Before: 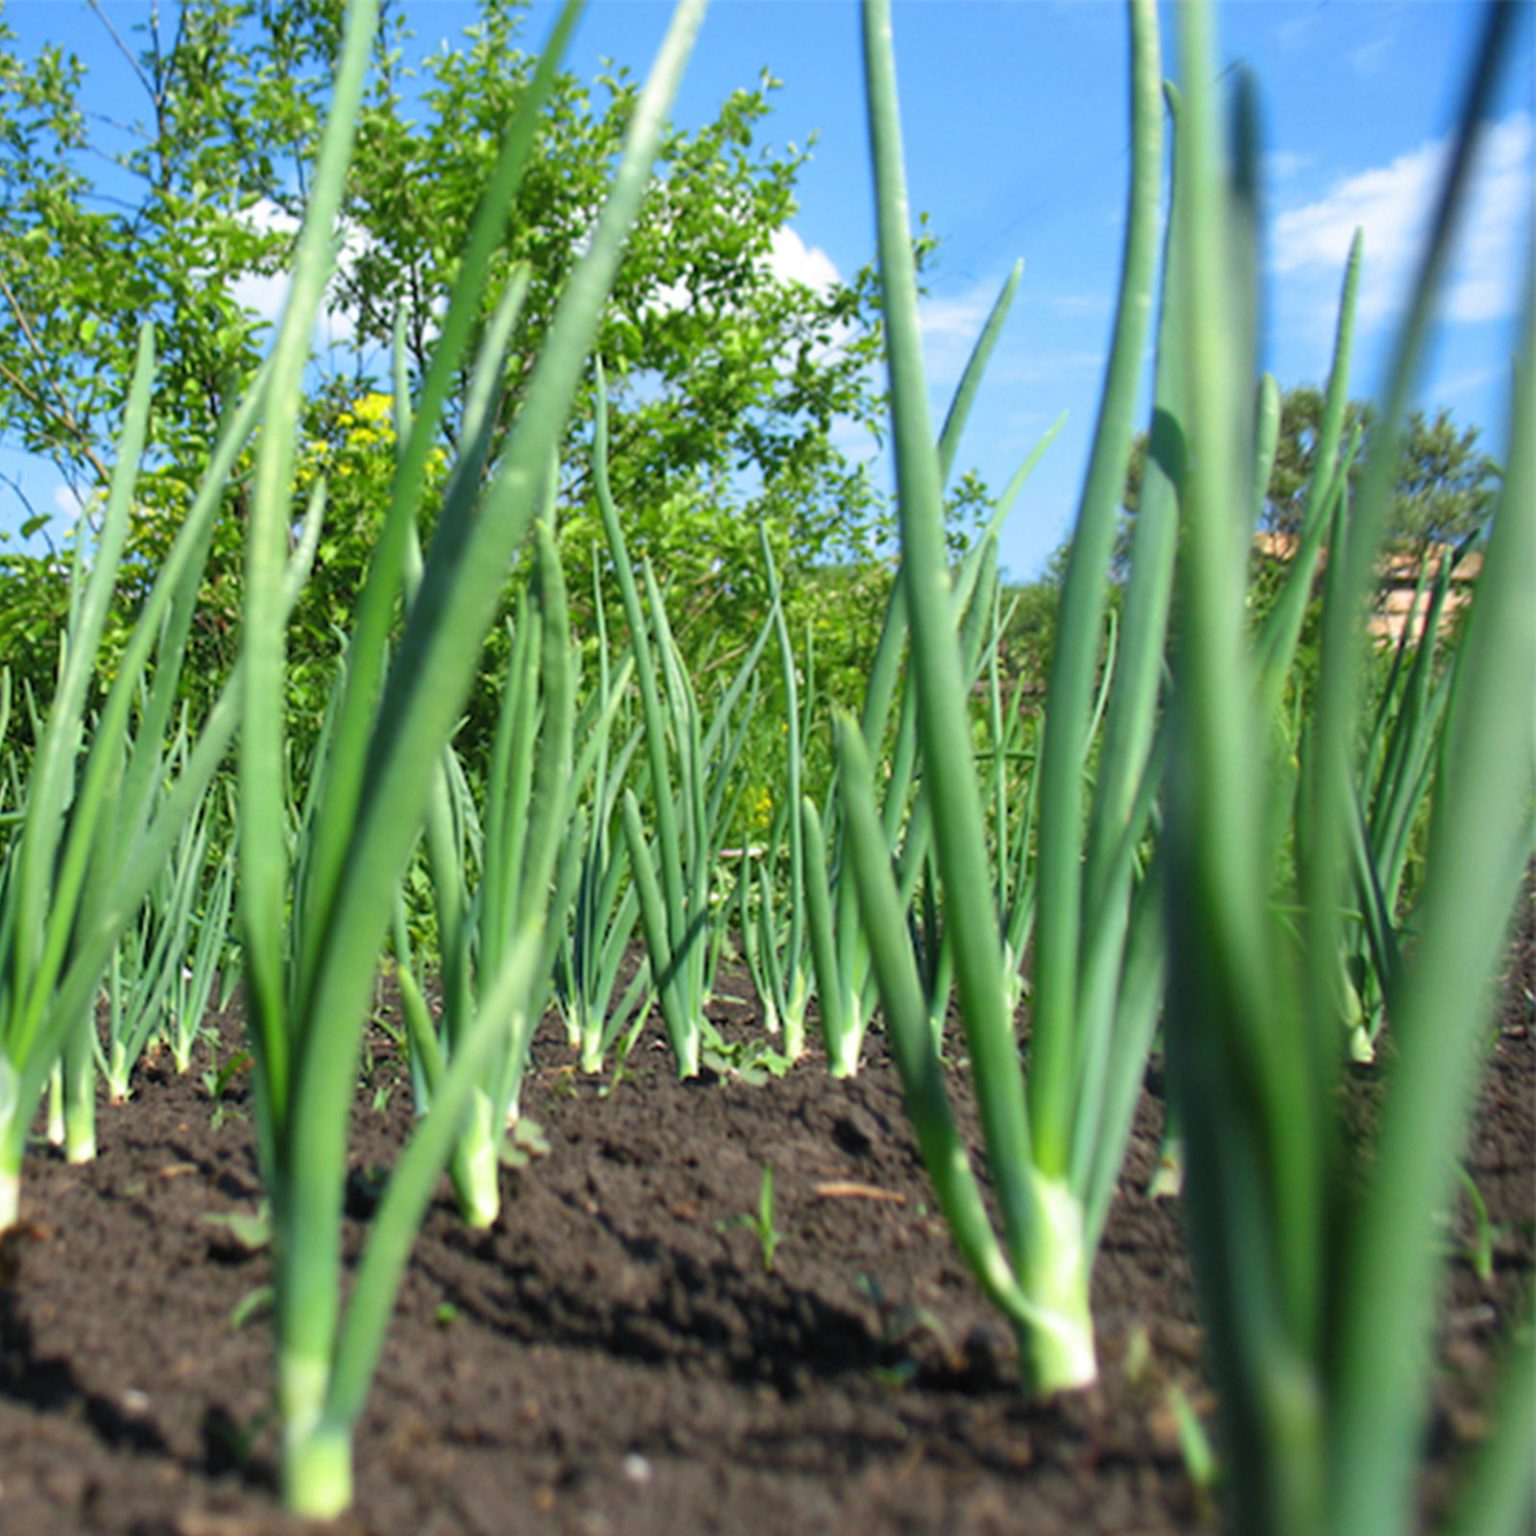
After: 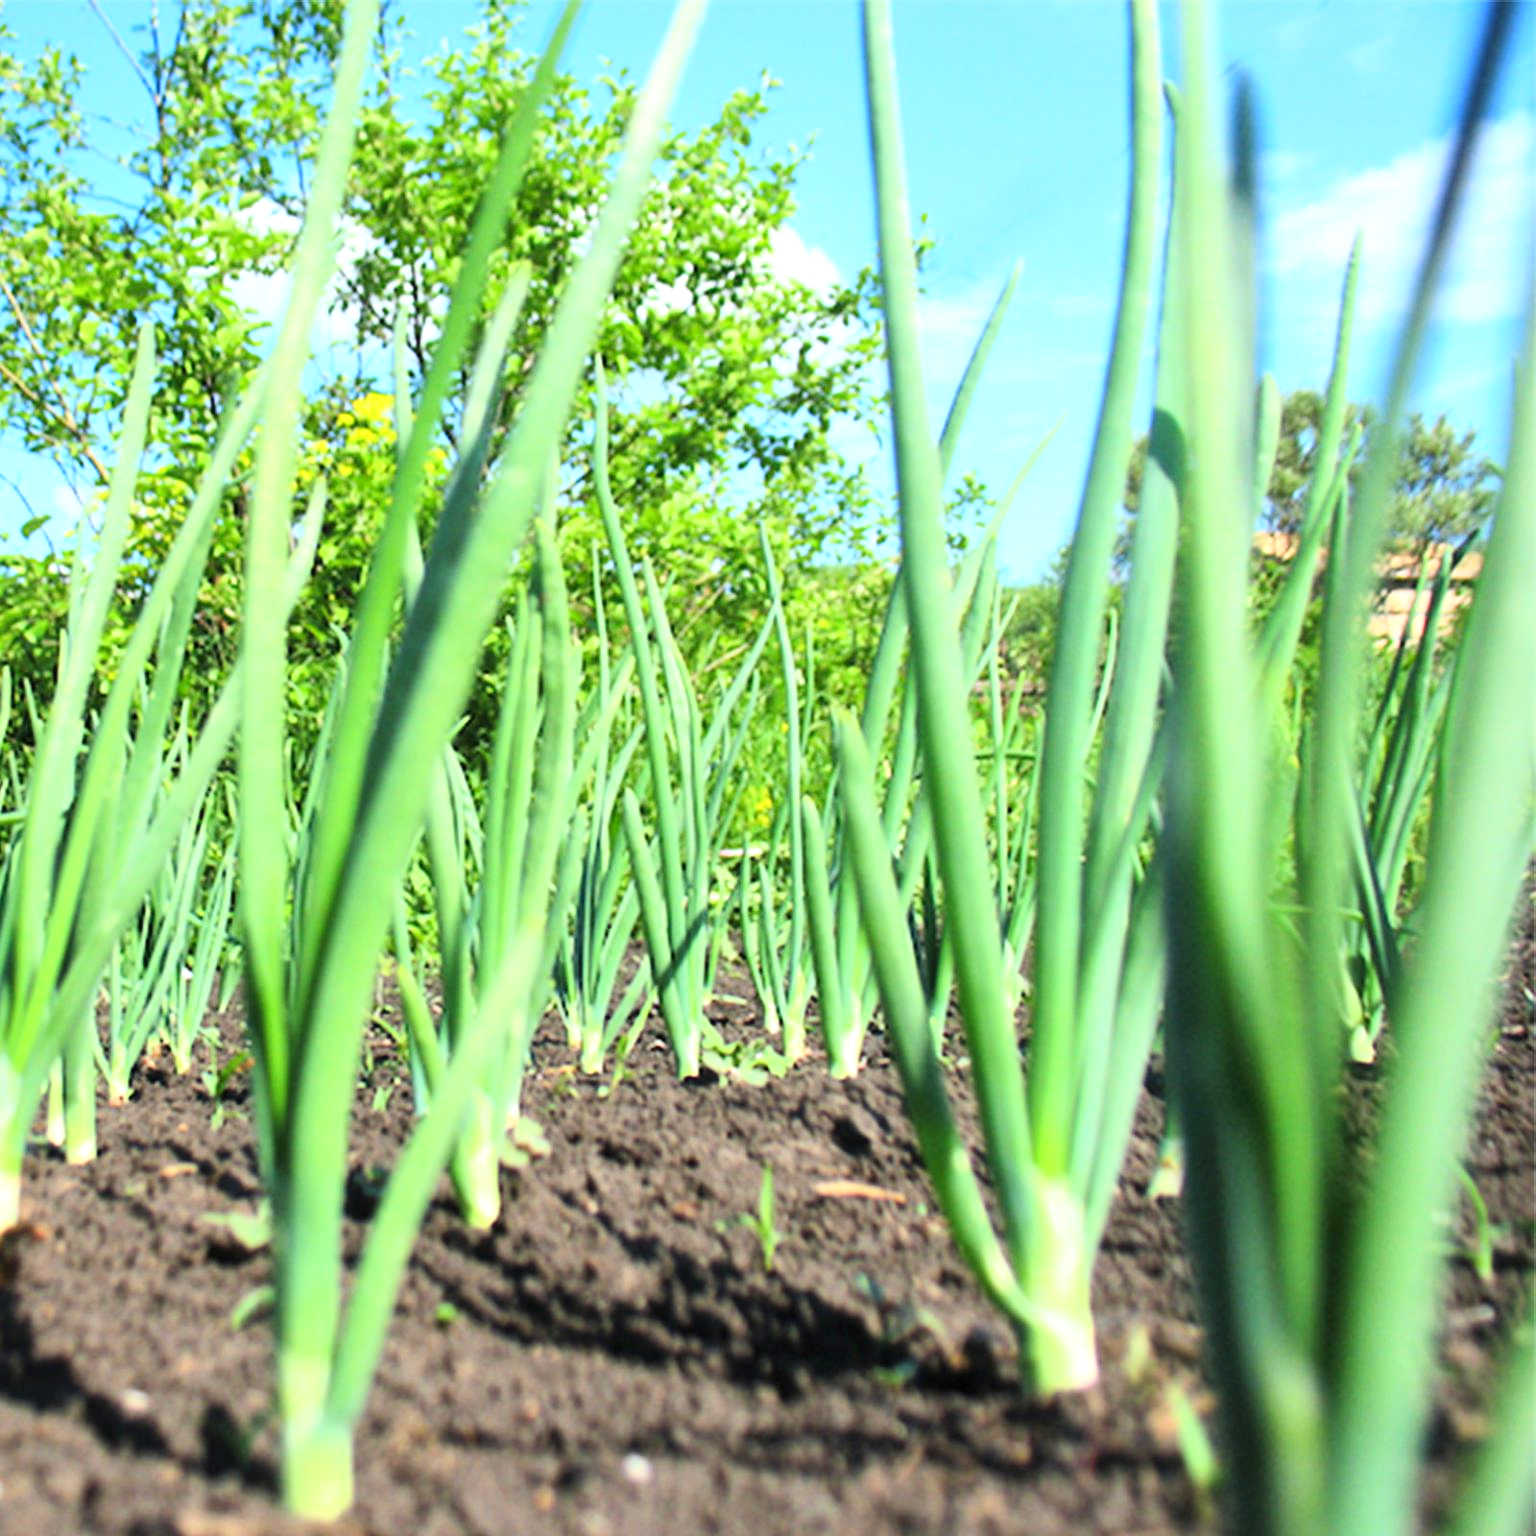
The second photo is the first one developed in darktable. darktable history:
base curve: curves: ch0 [(0, 0) (0.018, 0.026) (0.143, 0.37) (0.33, 0.731) (0.458, 0.853) (0.735, 0.965) (0.905, 0.986) (1, 1)]
local contrast: mode bilateral grid, contrast 20, coarseness 50, detail 120%, midtone range 0.2
